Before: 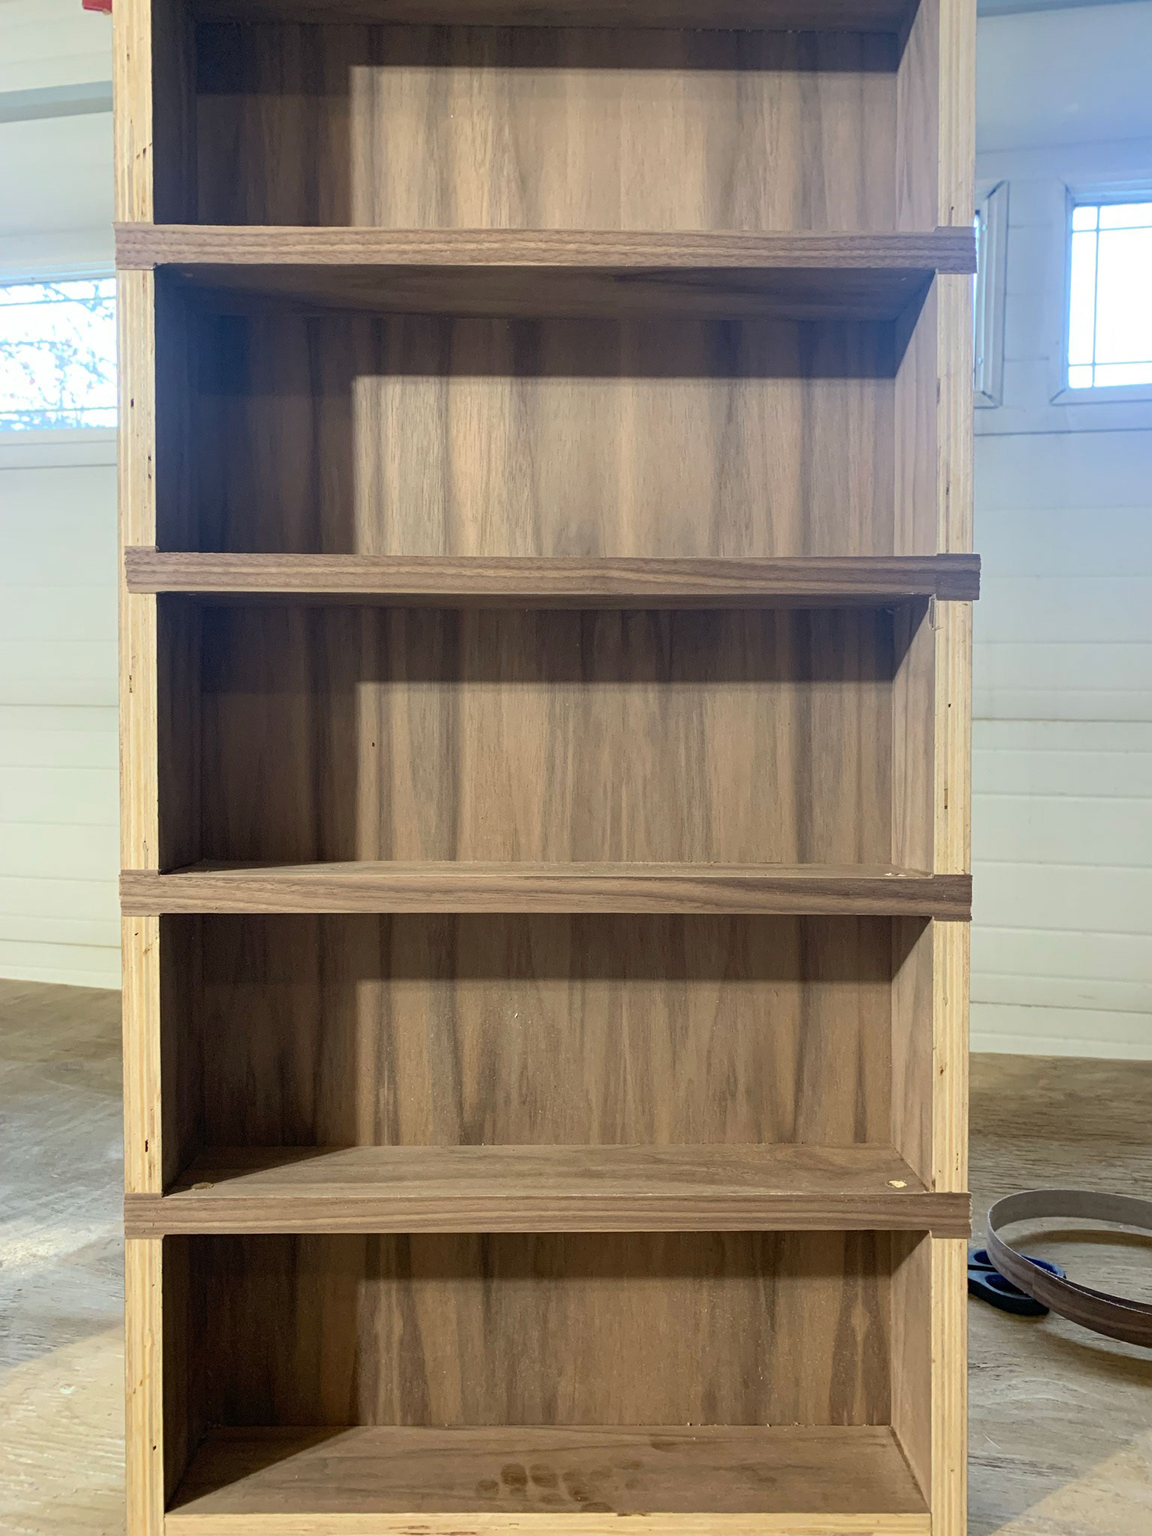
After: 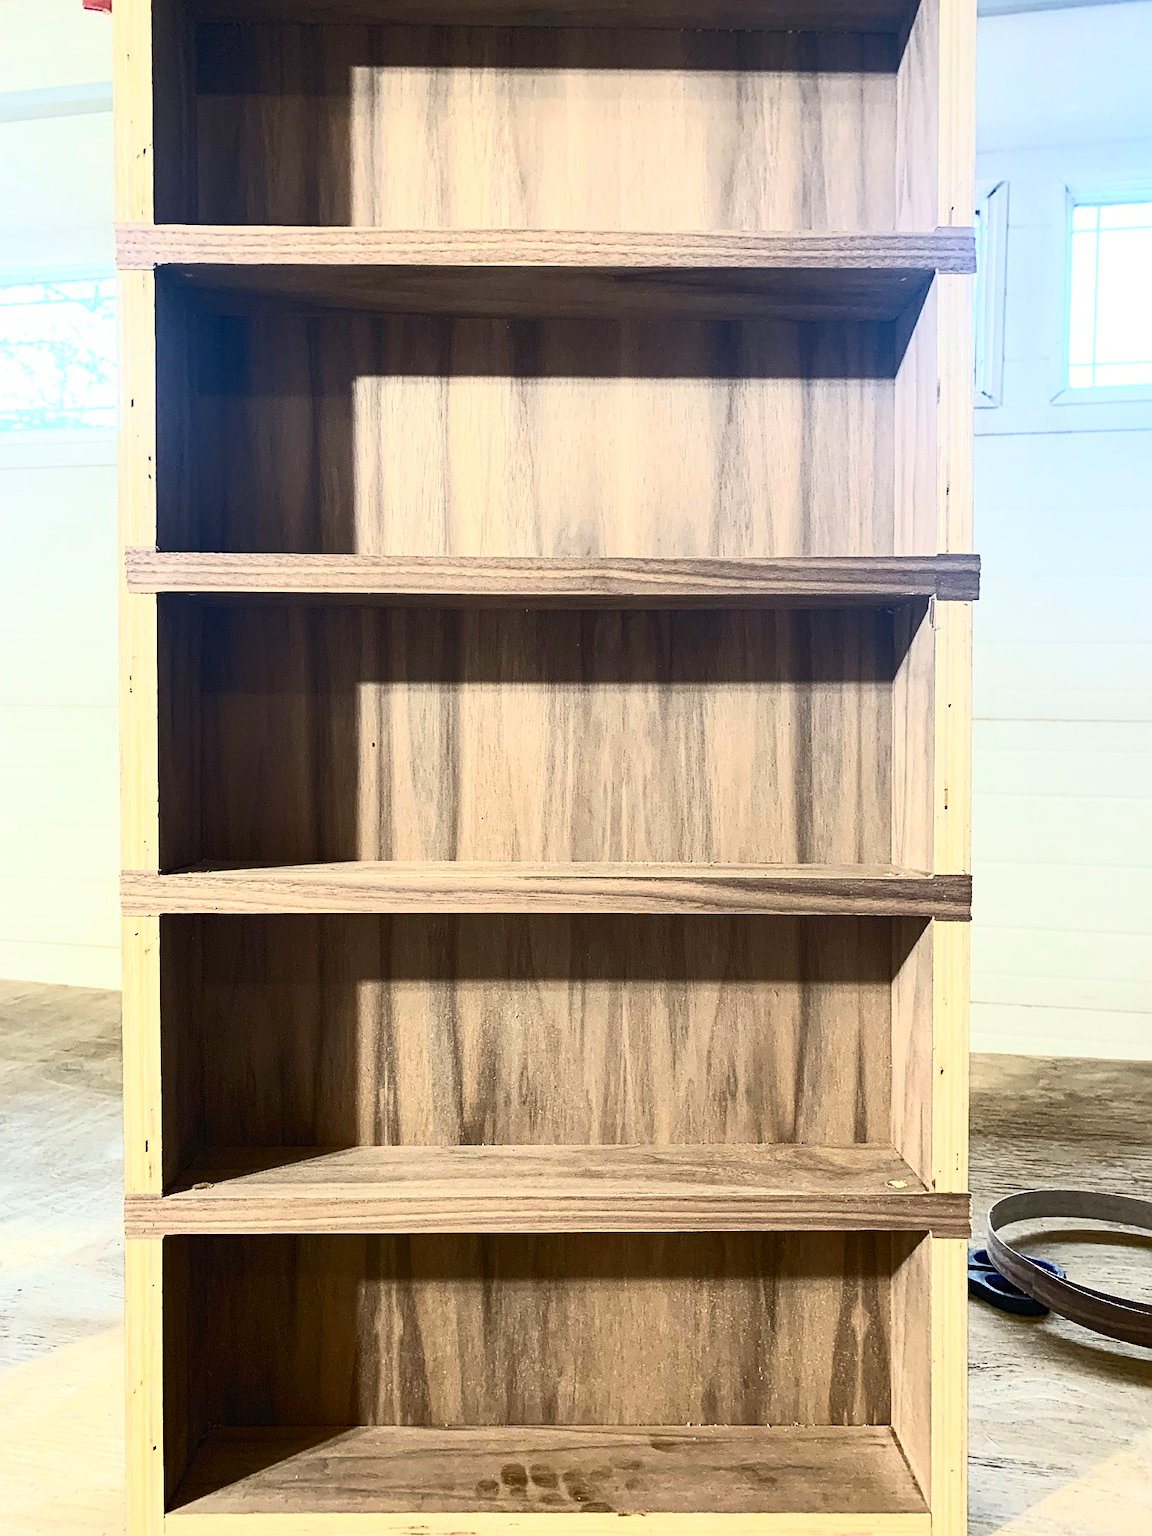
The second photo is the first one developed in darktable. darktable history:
contrast brightness saturation: contrast 0.62, brightness 0.34, saturation 0.14
sharpen: on, module defaults
